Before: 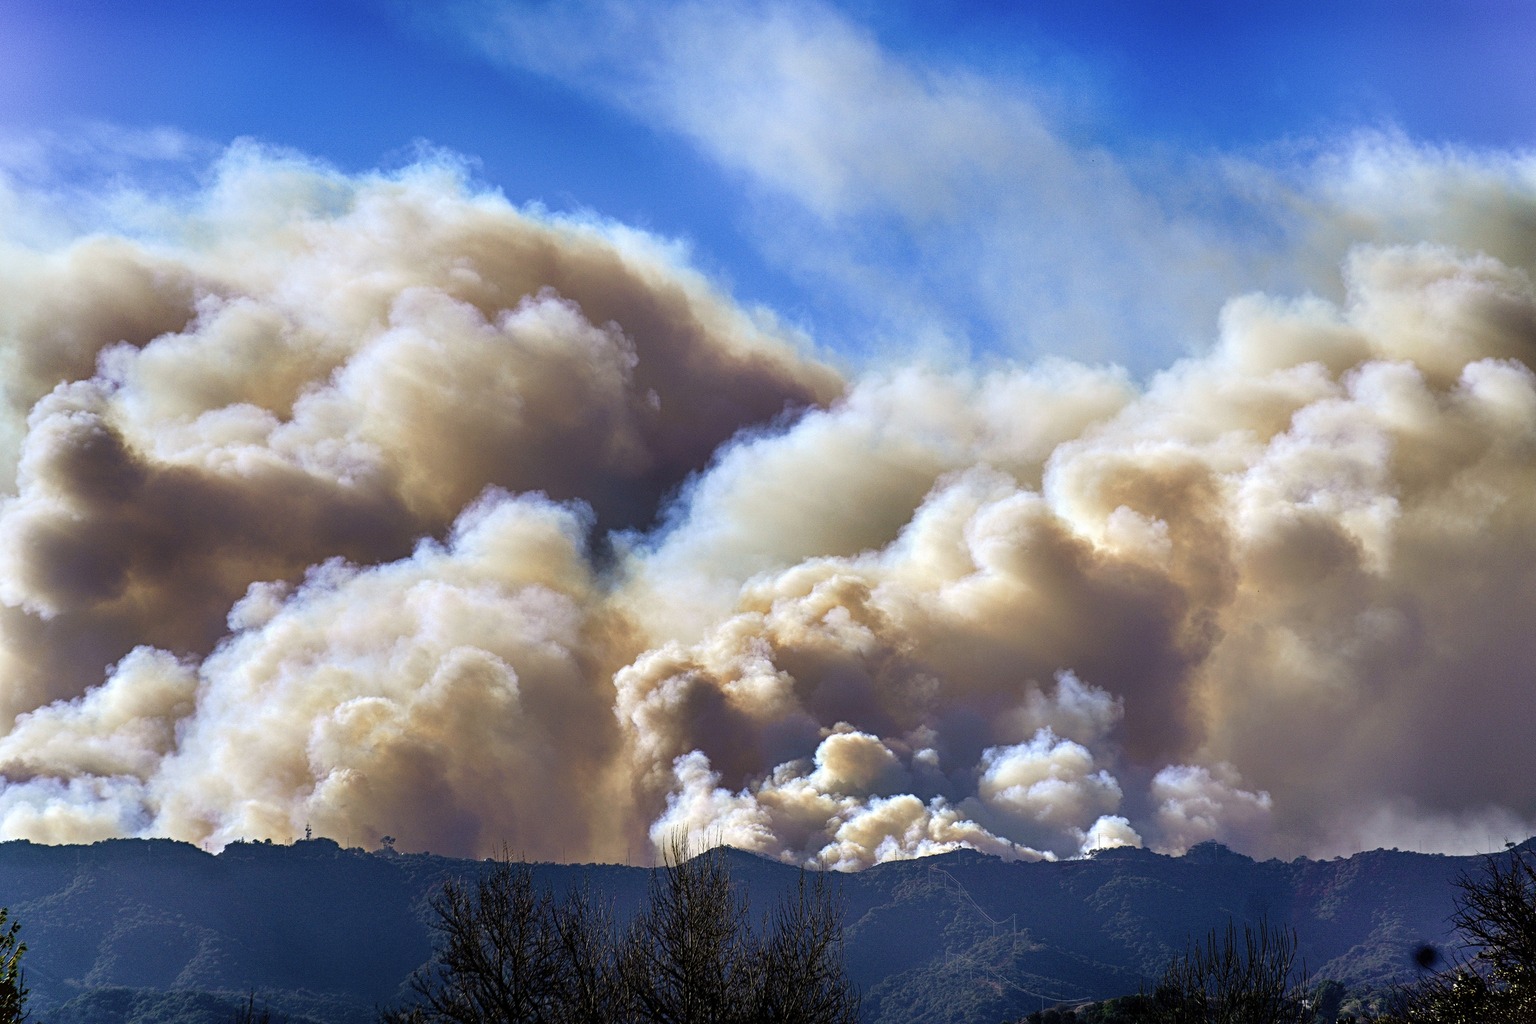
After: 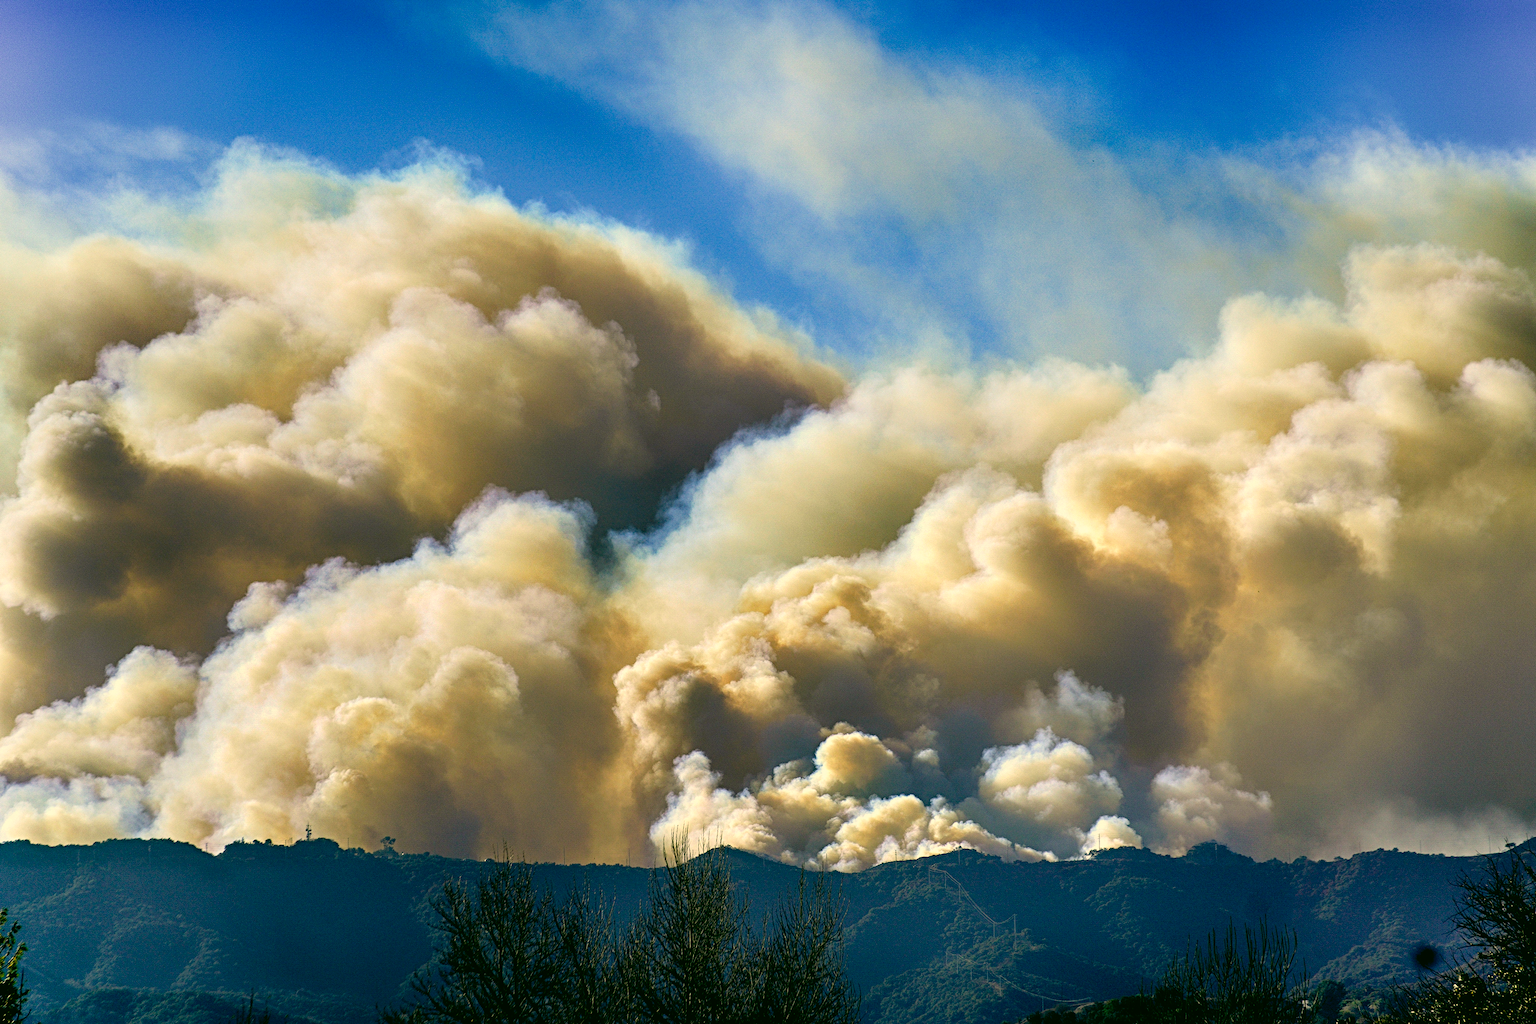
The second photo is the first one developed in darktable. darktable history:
color correction: highlights a* 4.87, highlights b* 24.22, shadows a* -16.28, shadows b* 4
